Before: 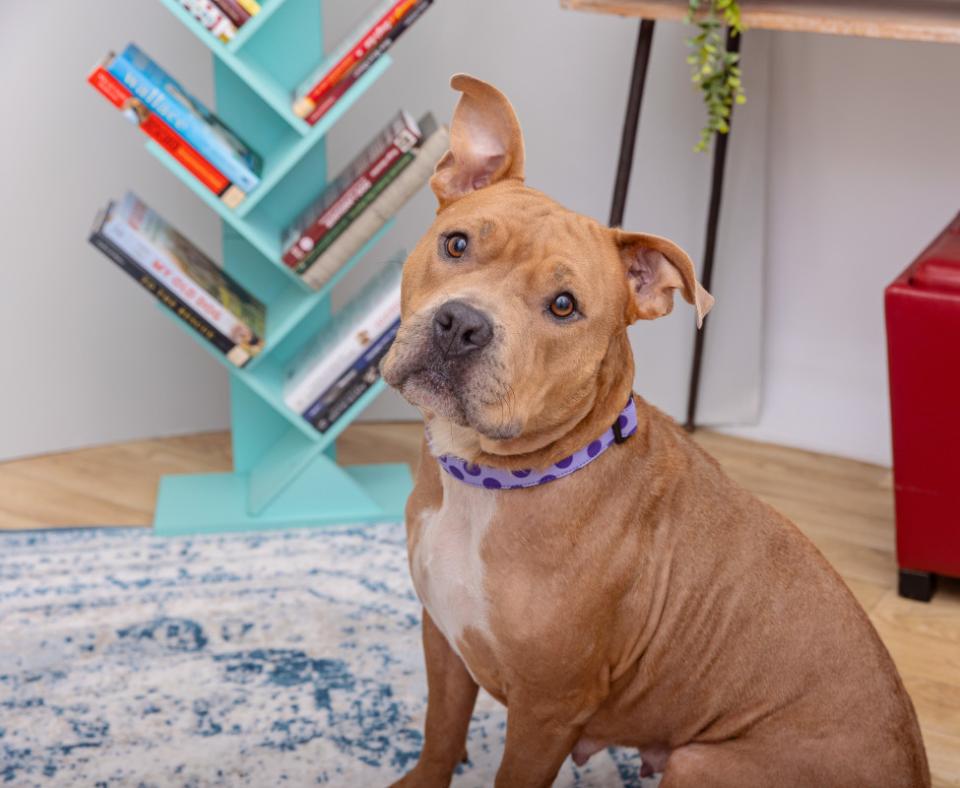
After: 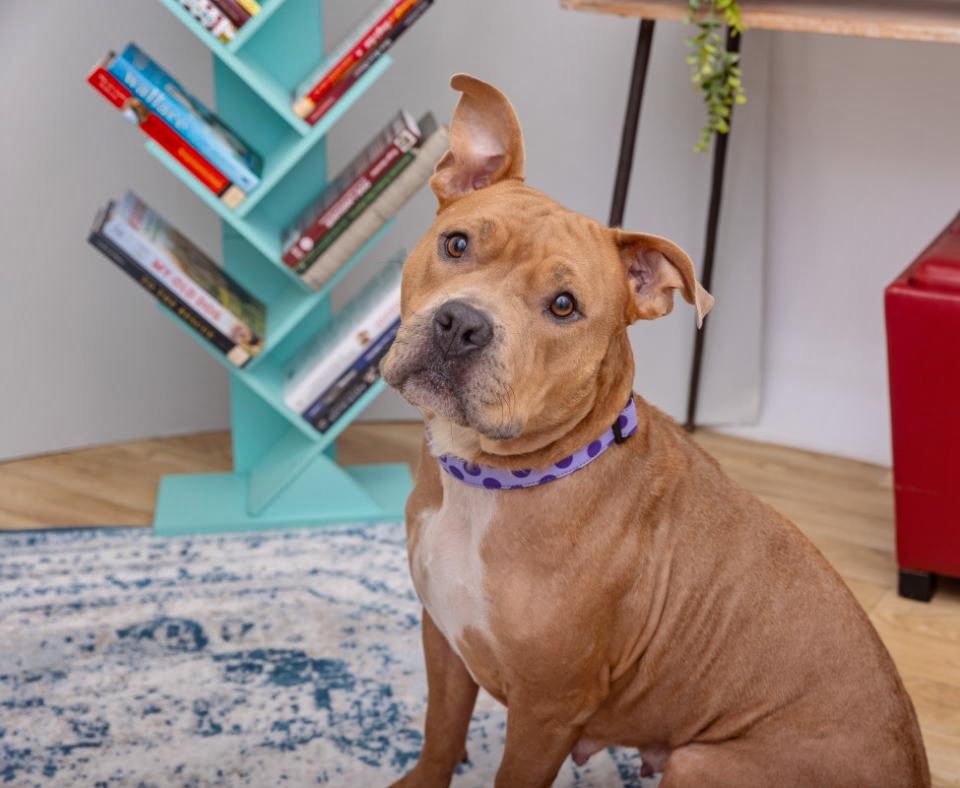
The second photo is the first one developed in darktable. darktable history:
shadows and highlights: radius 102.35, shadows 50.44, highlights -64.22, soften with gaussian
